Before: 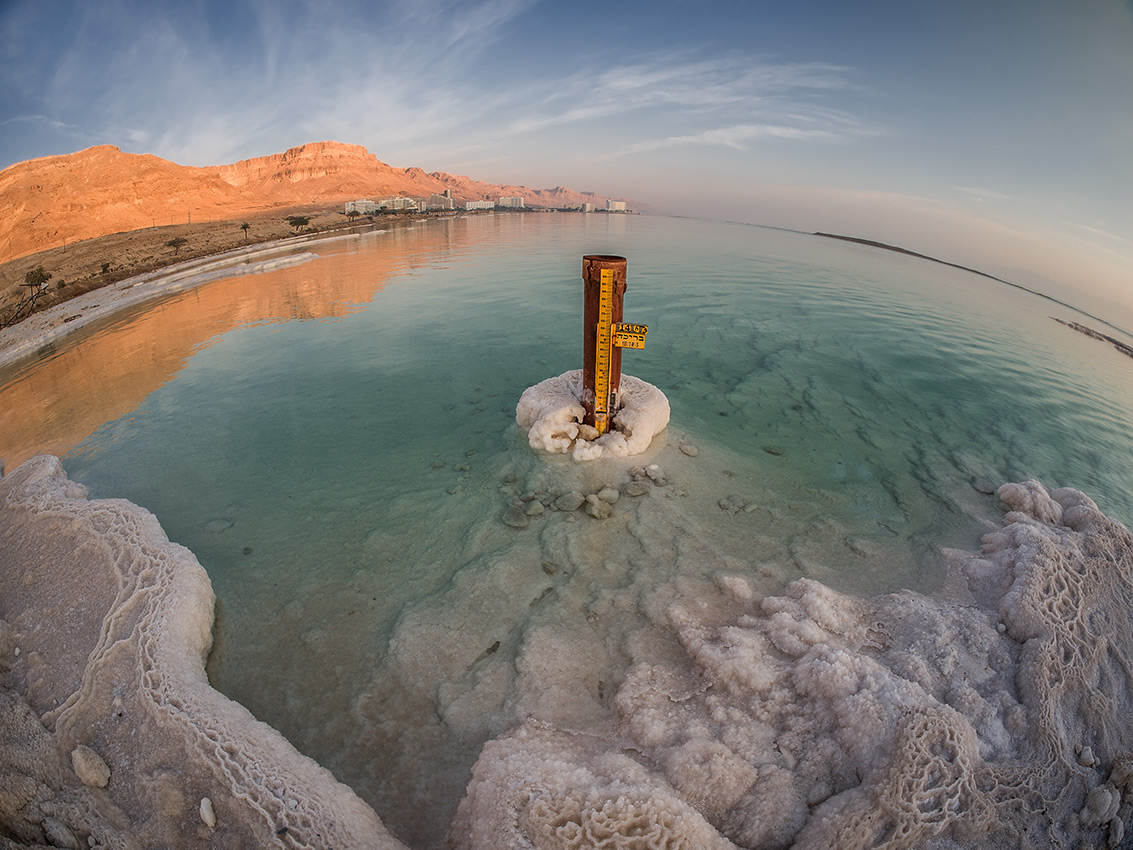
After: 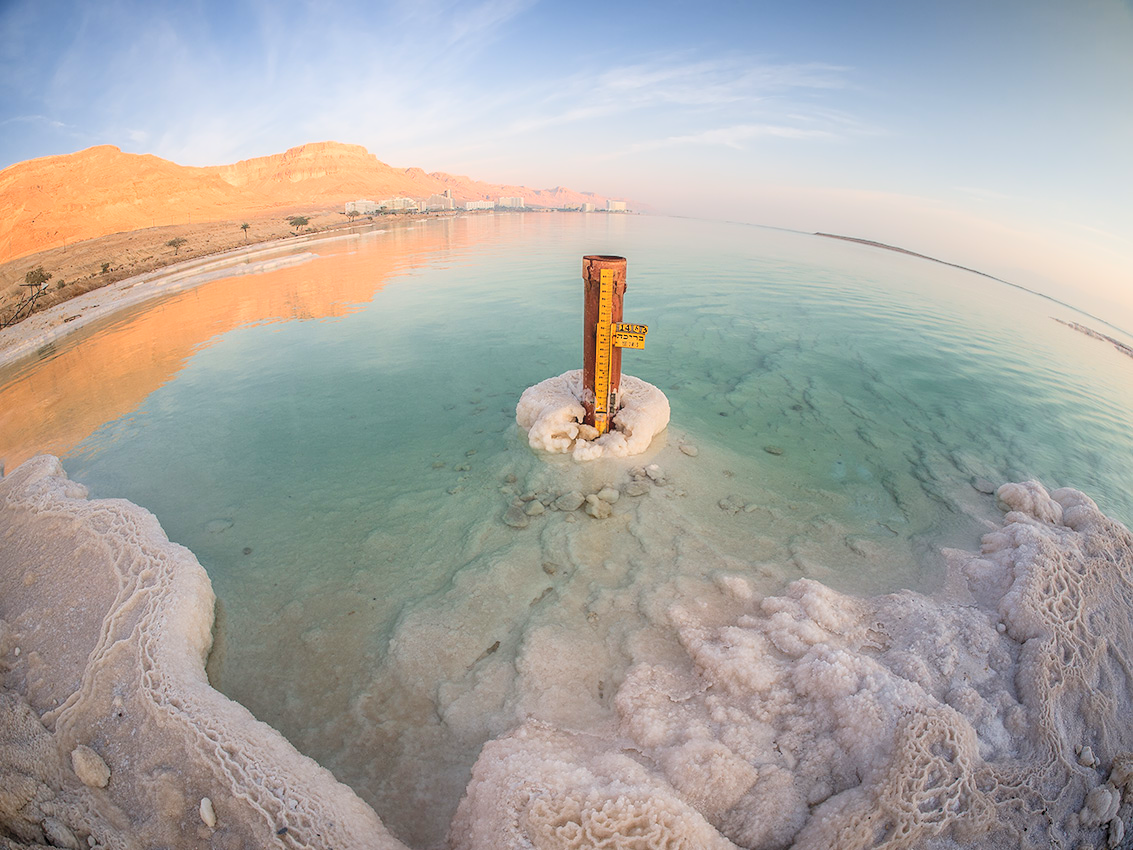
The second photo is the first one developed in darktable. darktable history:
levels: levels [0.044, 0.416, 0.908]
shadows and highlights: highlights 70.68, soften with gaussian
contrast equalizer: y [[0.6 ×6], [0.55 ×6], [0 ×6], [0 ×6], [0 ×6]], mix -0.296
